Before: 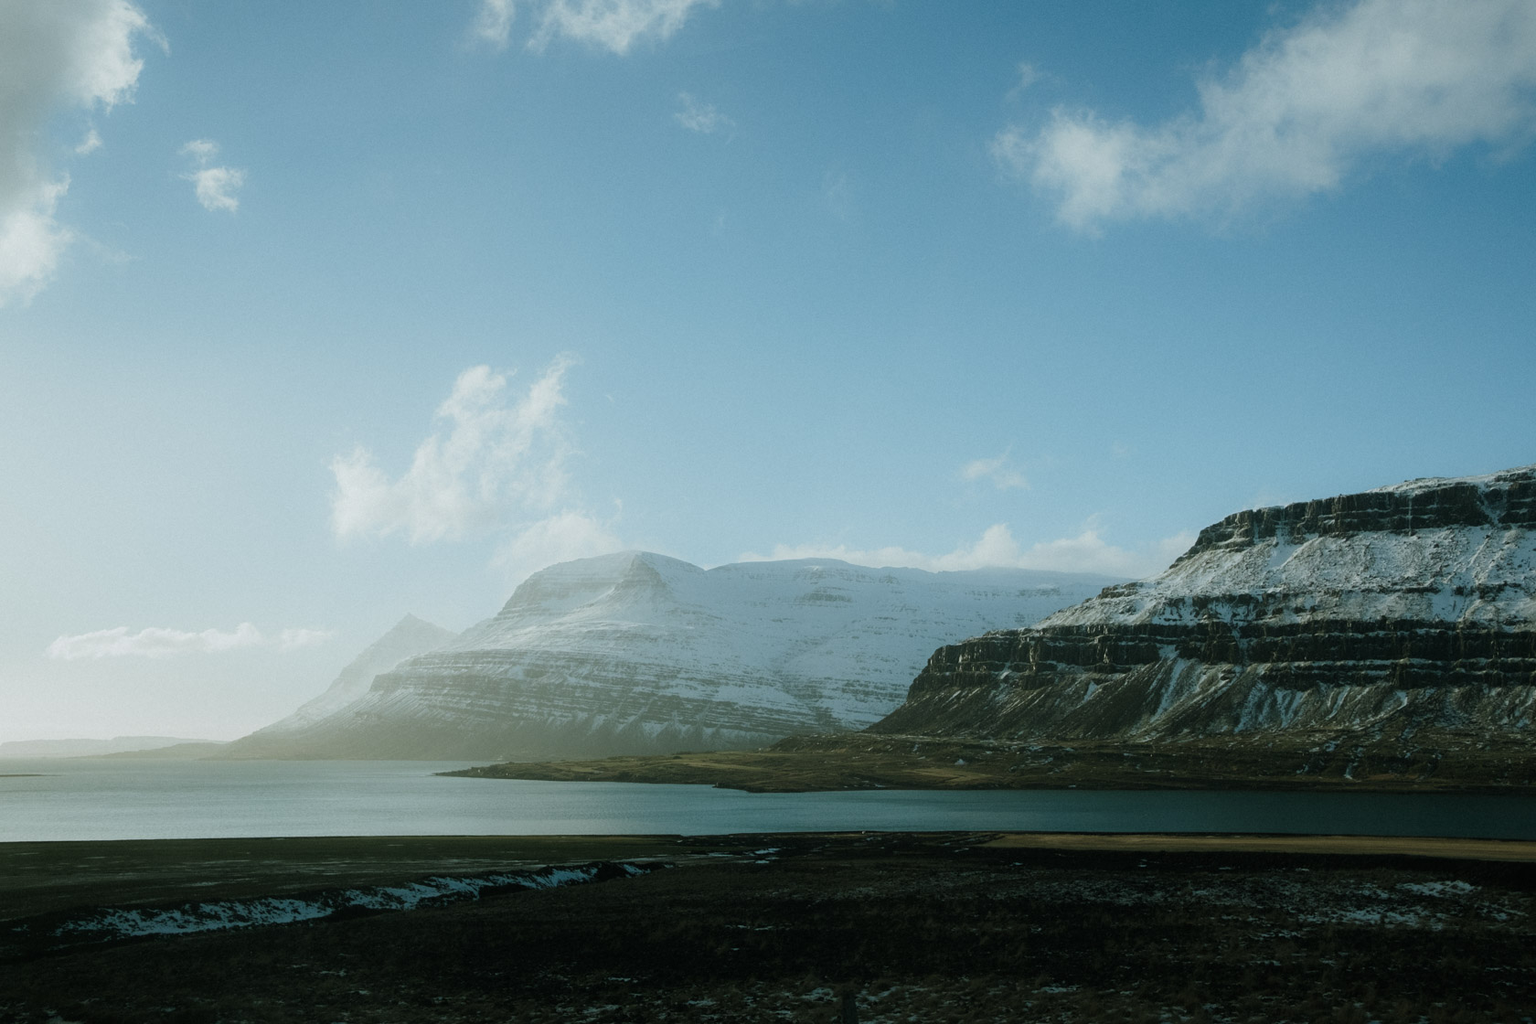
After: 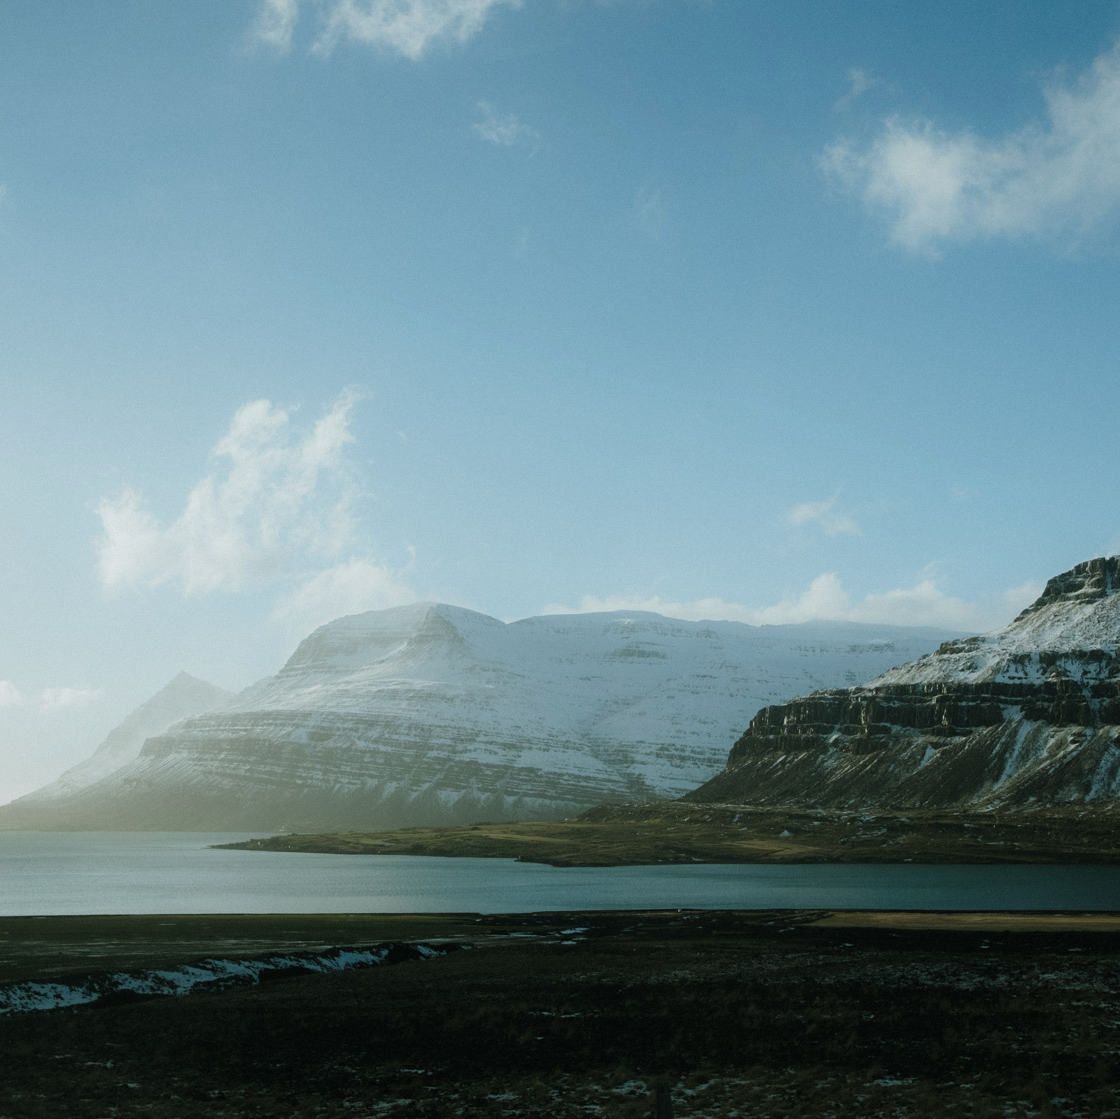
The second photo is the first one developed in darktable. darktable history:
tone equalizer: mask exposure compensation -0.486 EV
exposure: black level correction 0, compensate highlight preservation false
crop and rotate: left 15.818%, right 17.502%
